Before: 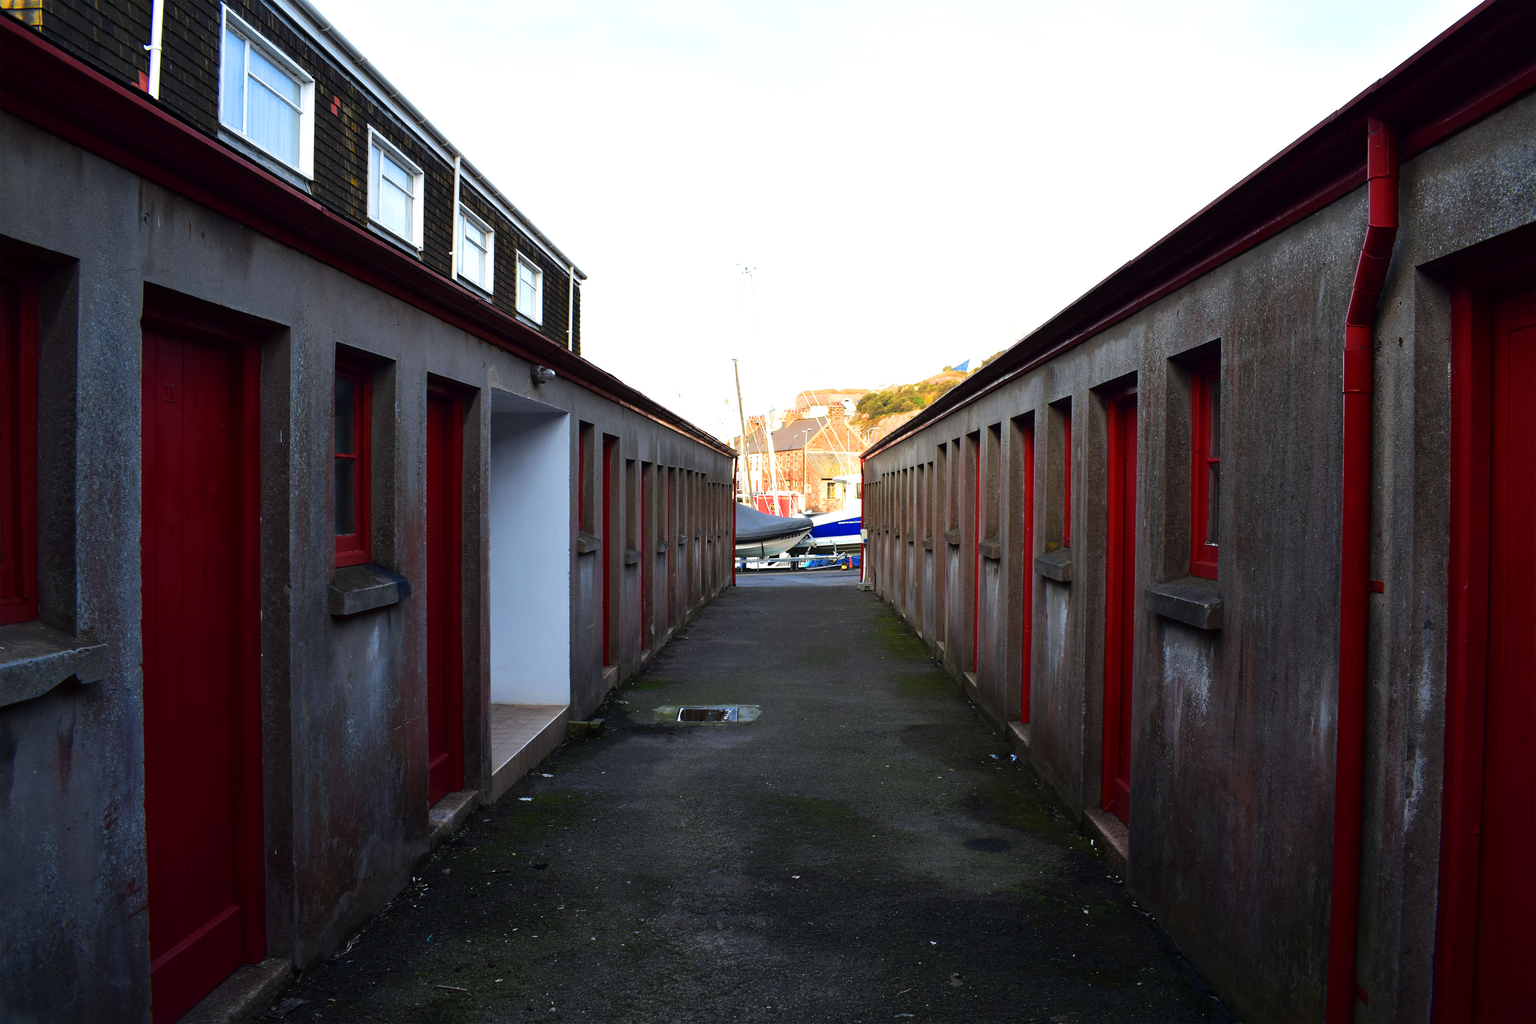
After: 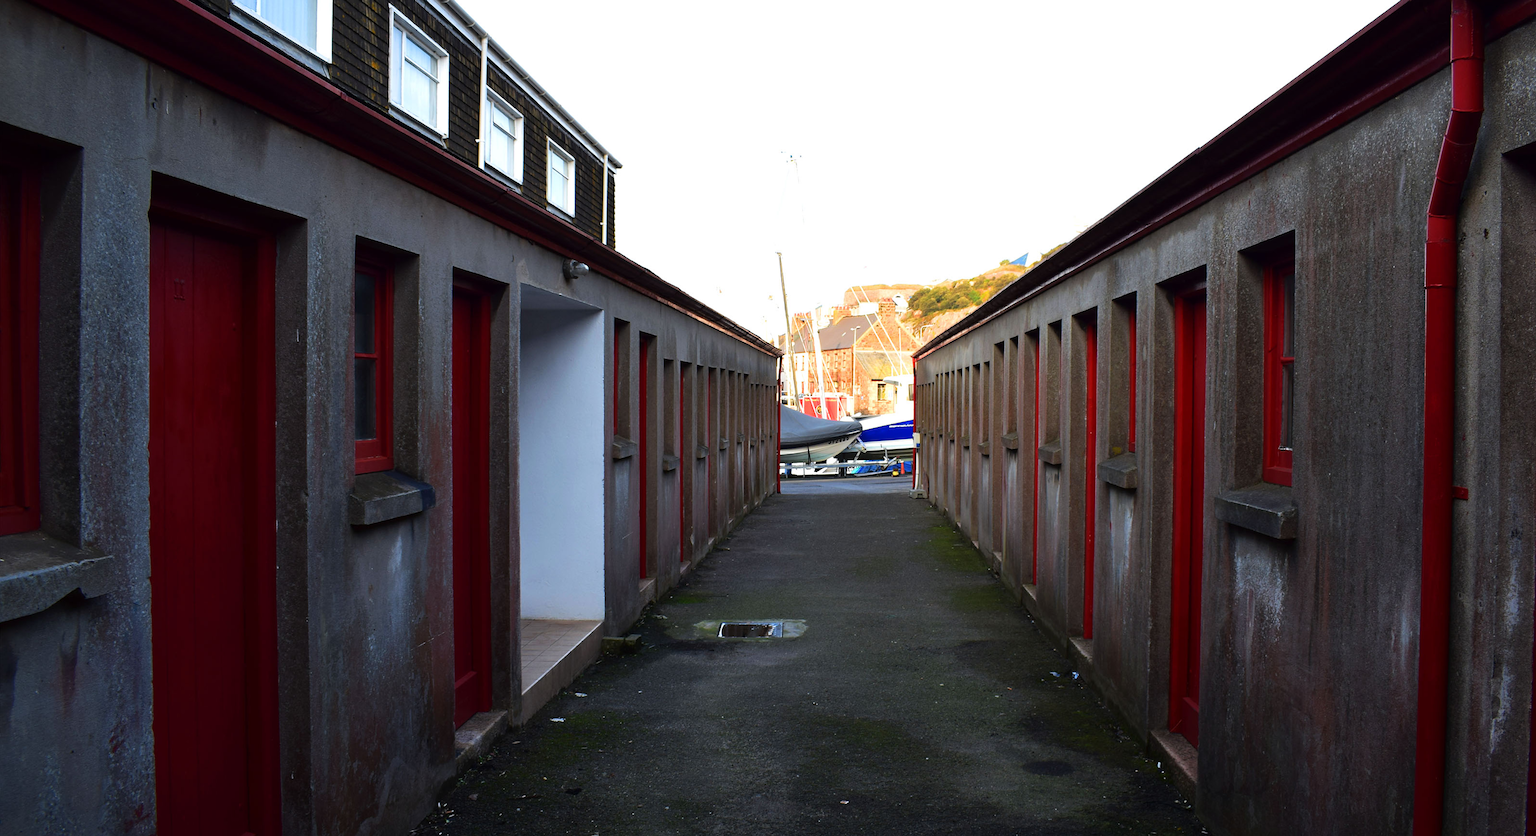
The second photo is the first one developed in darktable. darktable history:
crop and rotate: angle 0.066°, top 11.828%, right 5.62%, bottom 11.006%
